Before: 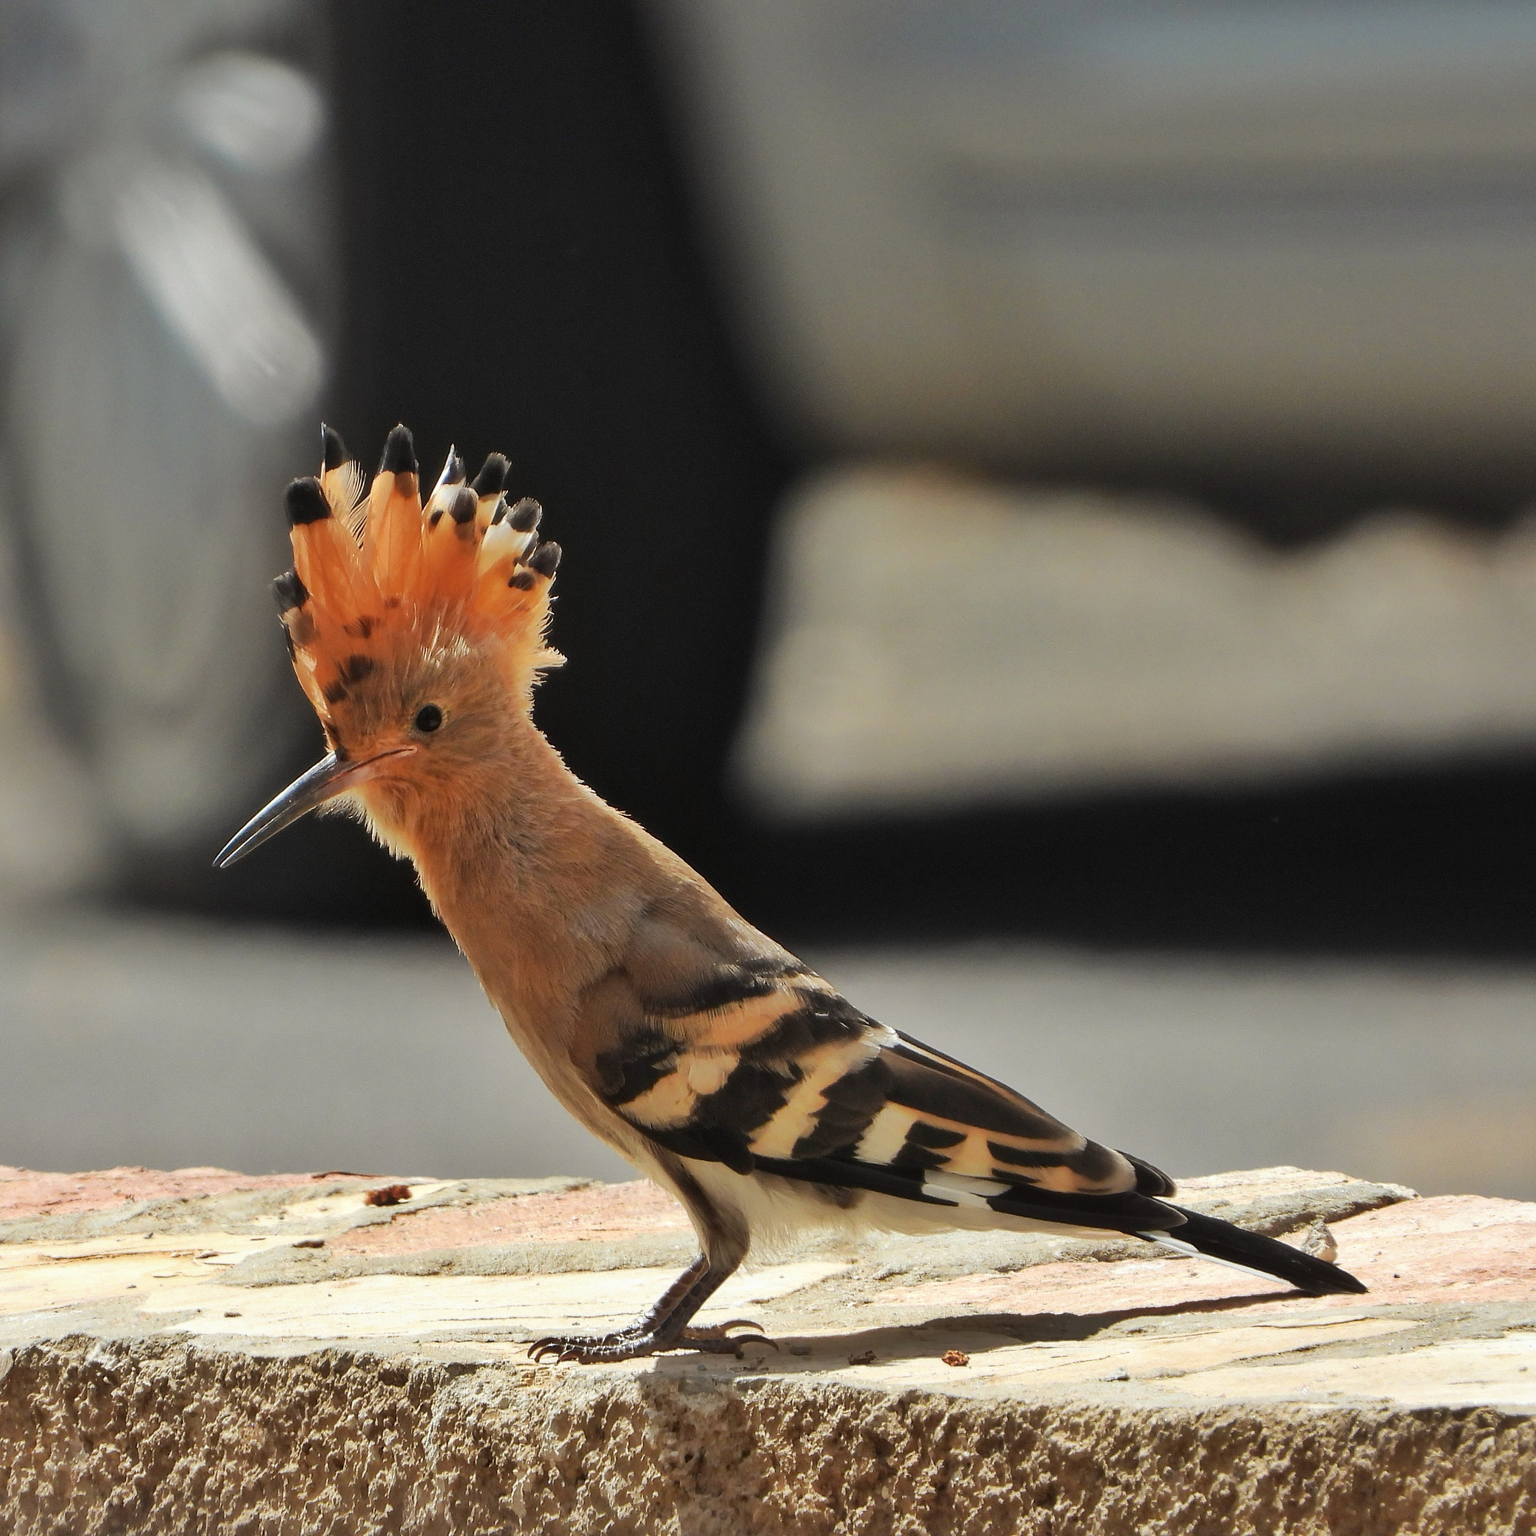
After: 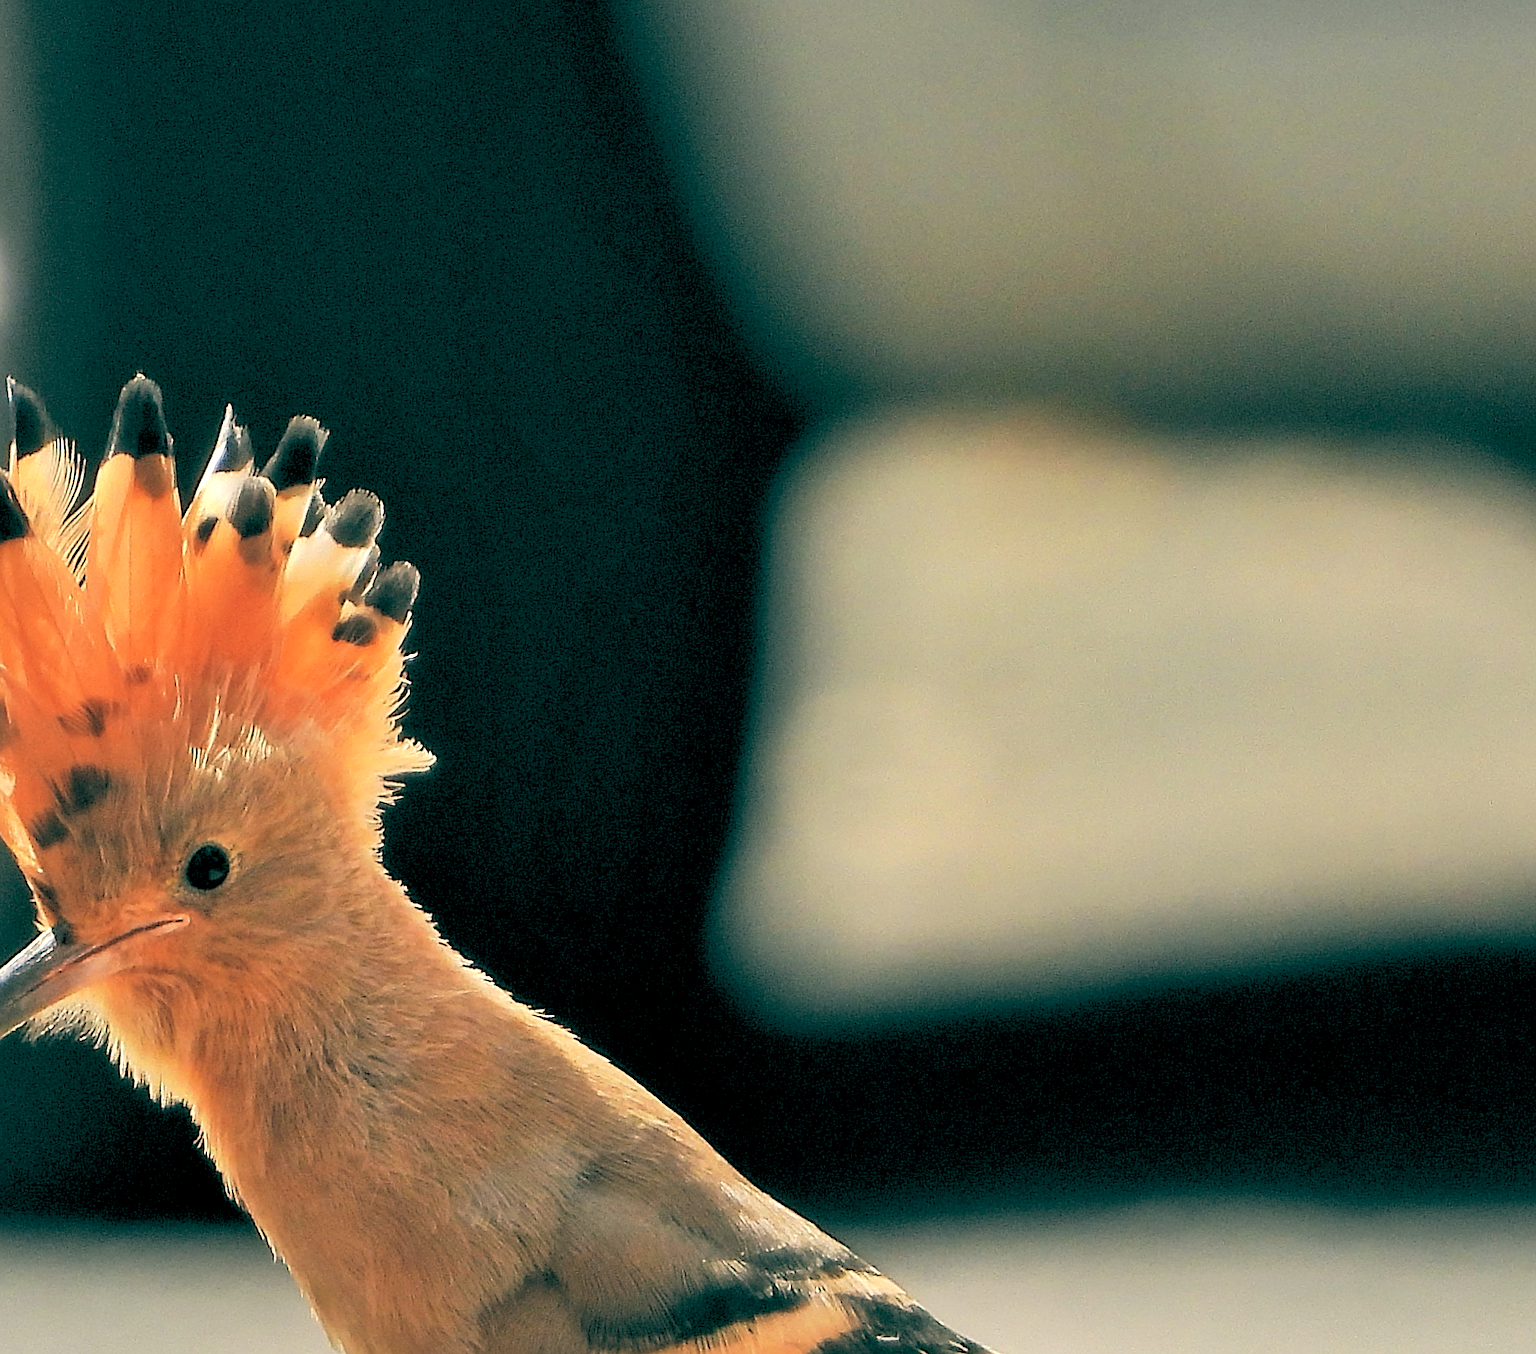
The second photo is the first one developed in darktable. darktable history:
sharpen: on, module defaults
color balance: lift [1.005, 0.99, 1.007, 1.01], gamma [1, 0.979, 1.011, 1.021], gain [0.923, 1.098, 1.025, 0.902], input saturation 90.45%, contrast 7.73%, output saturation 105.91%
rotate and perspective: rotation -2.29°, automatic cropping off
rgb levels: preserve colors sum RGB, levels [[0.038, 0.433, 0.934], [0, 0.5, 1], [0, 0.5, 1]]
exposure: black level correction 0, exposure 0.7 EV, compensate exposure bias true, compensate highlight preservation false
crop: left 20.932%, top 15.471%, right 21.848%, bottom 34.081%
